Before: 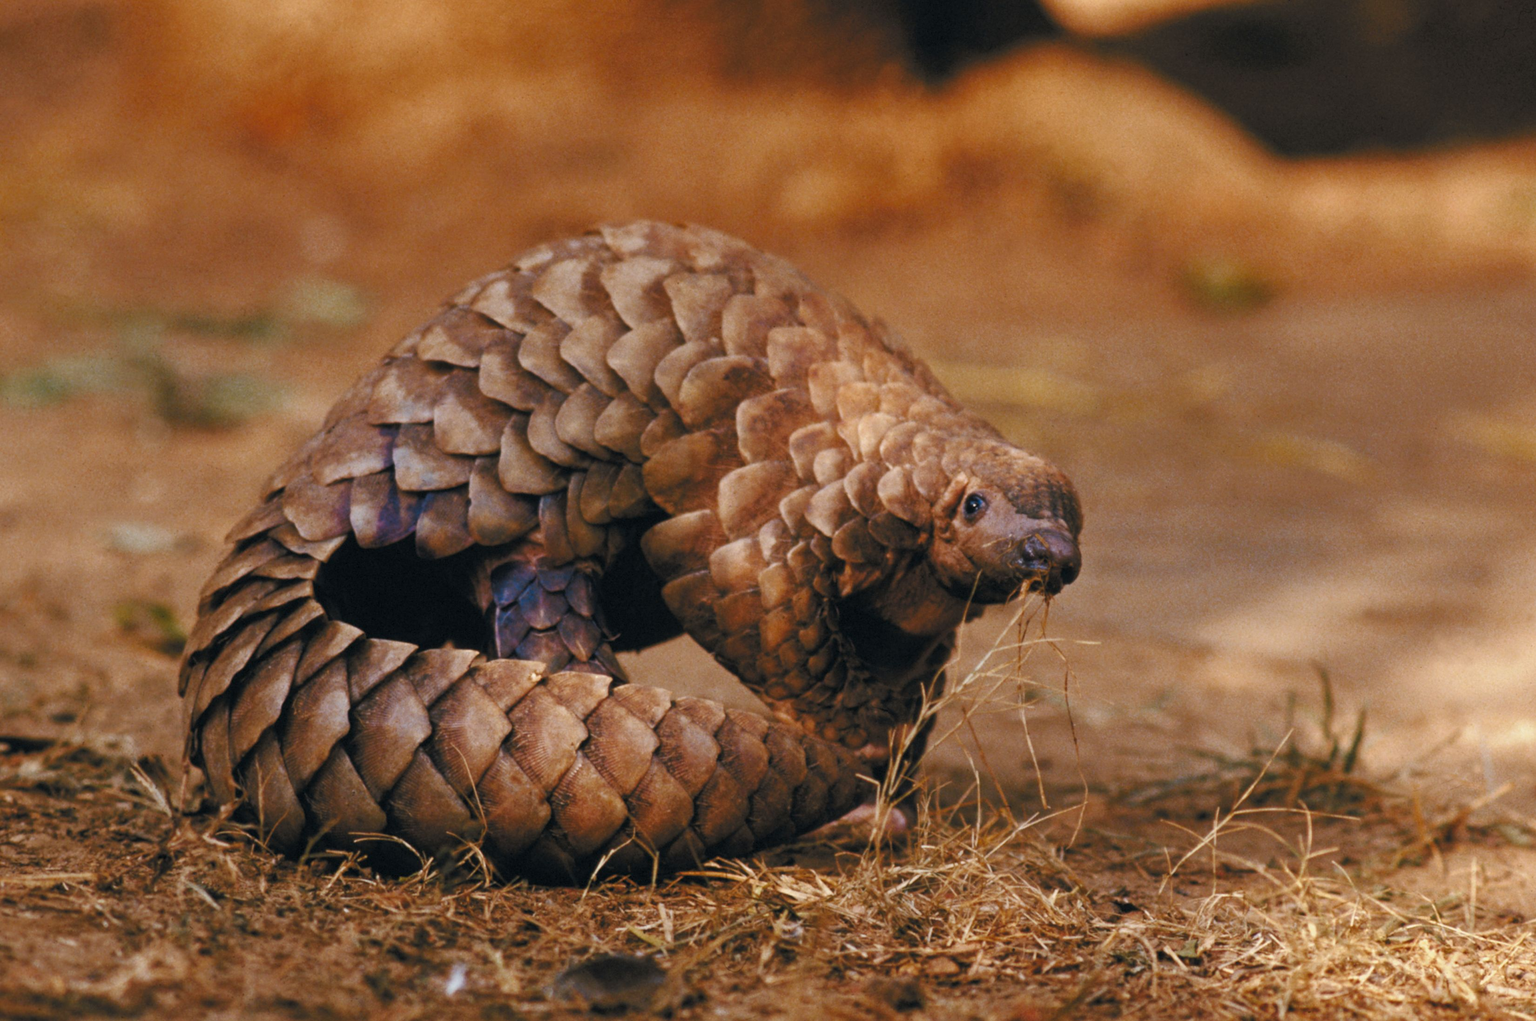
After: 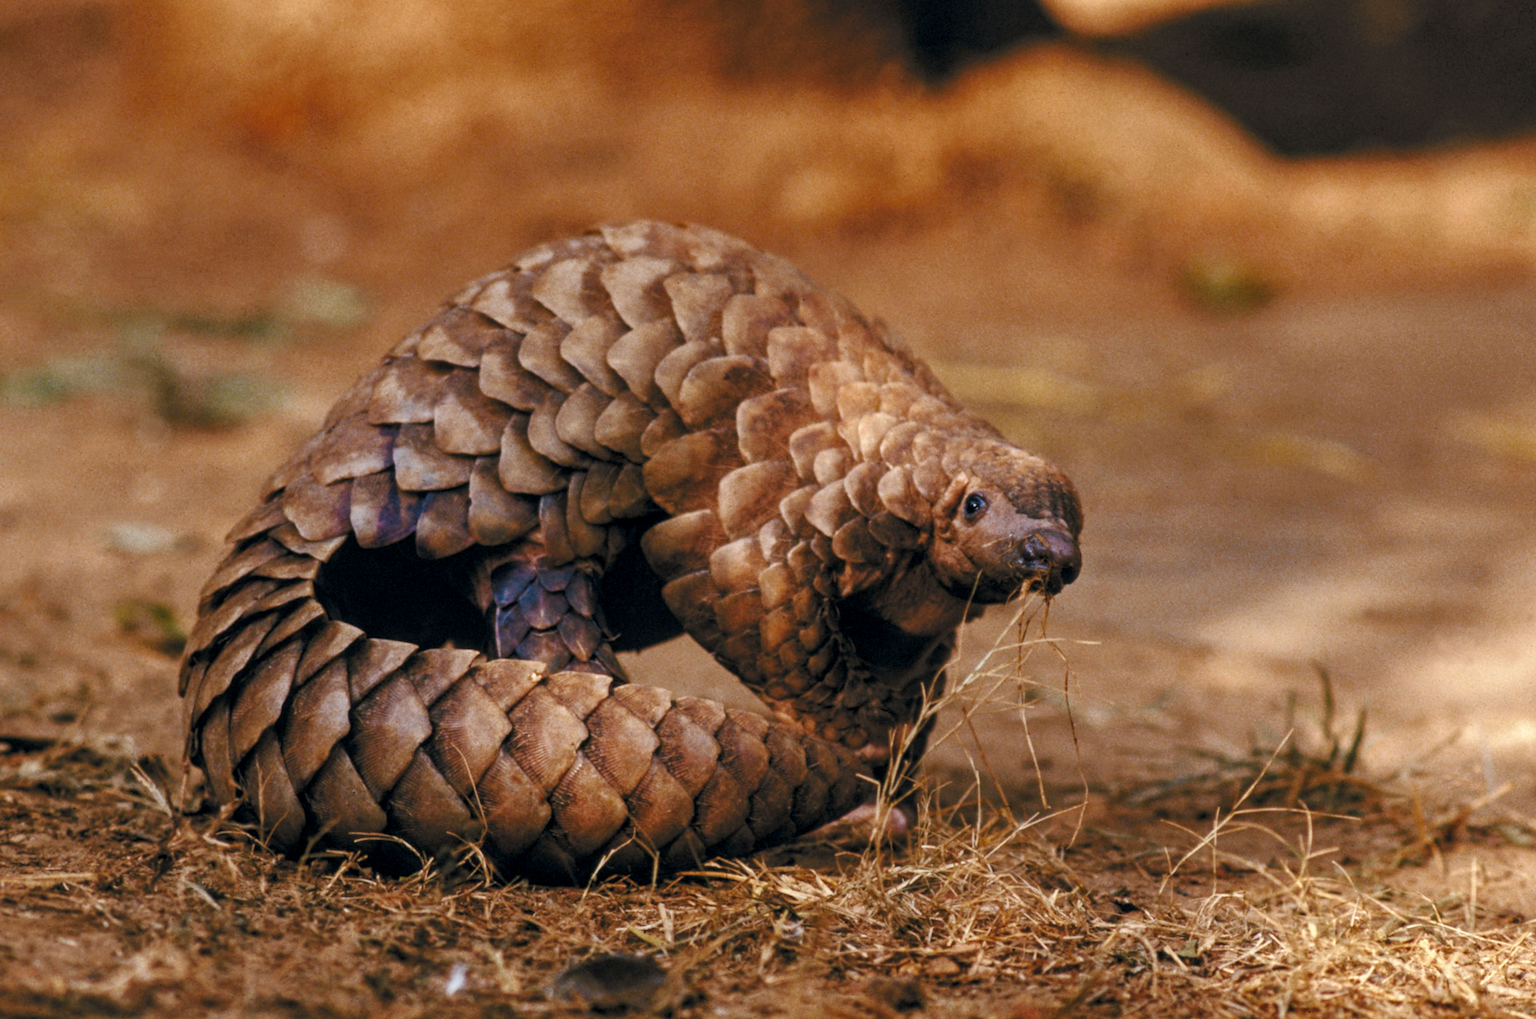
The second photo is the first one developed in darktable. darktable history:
crop: top 0.05%, bottom 0.098%
local contrast: on, module defaults
